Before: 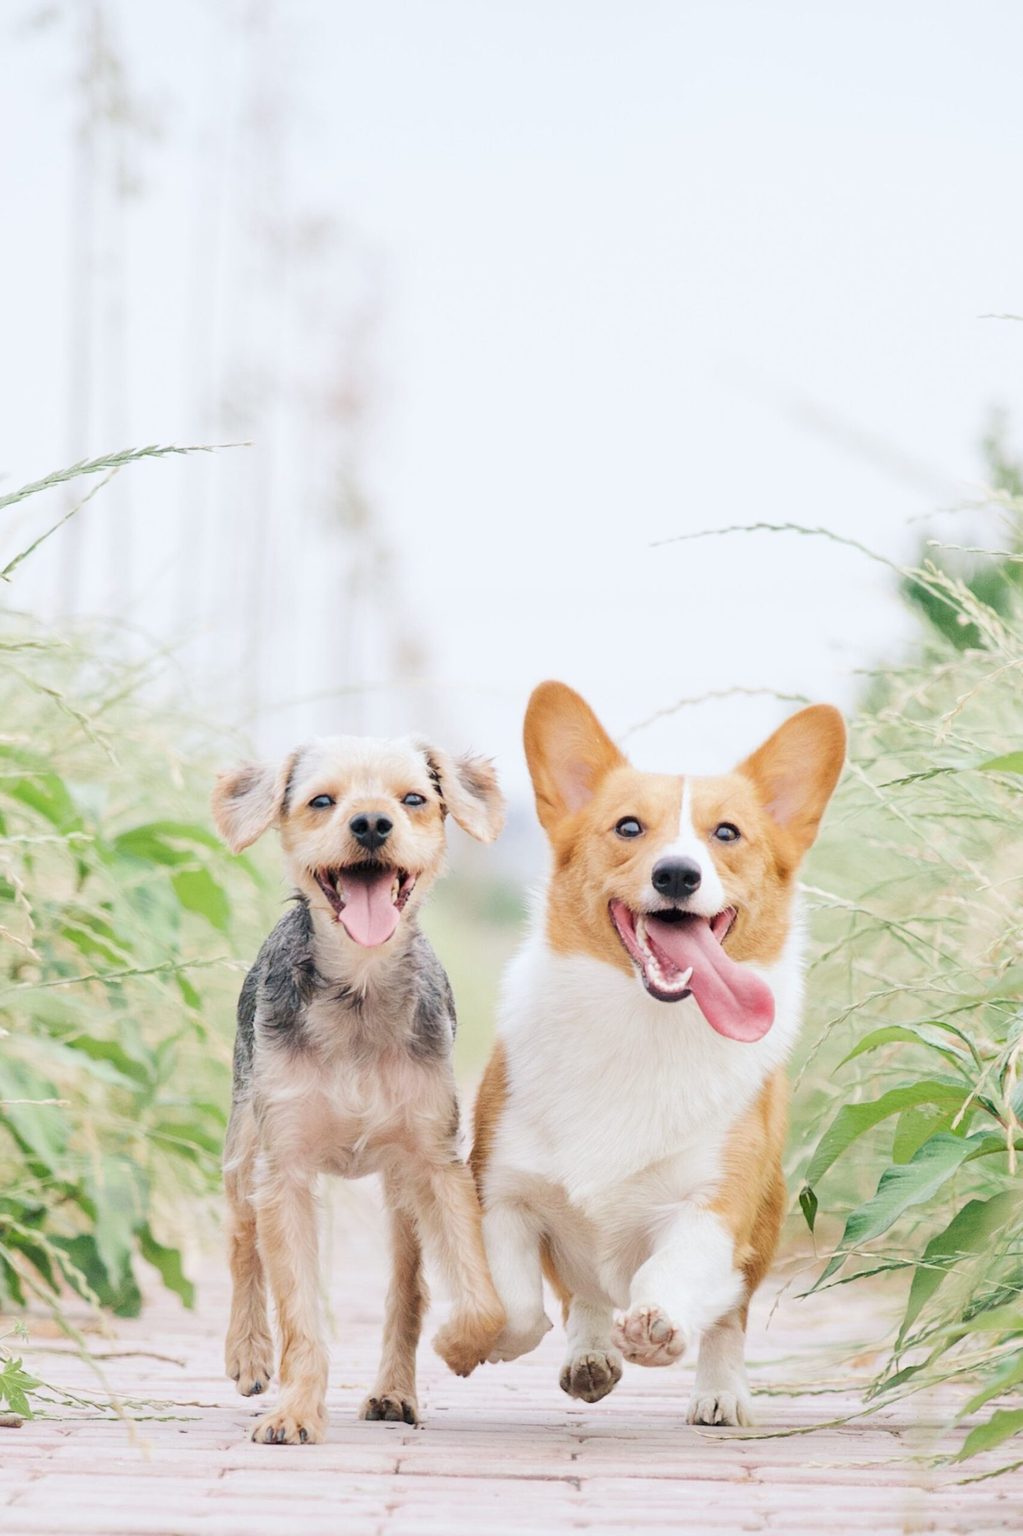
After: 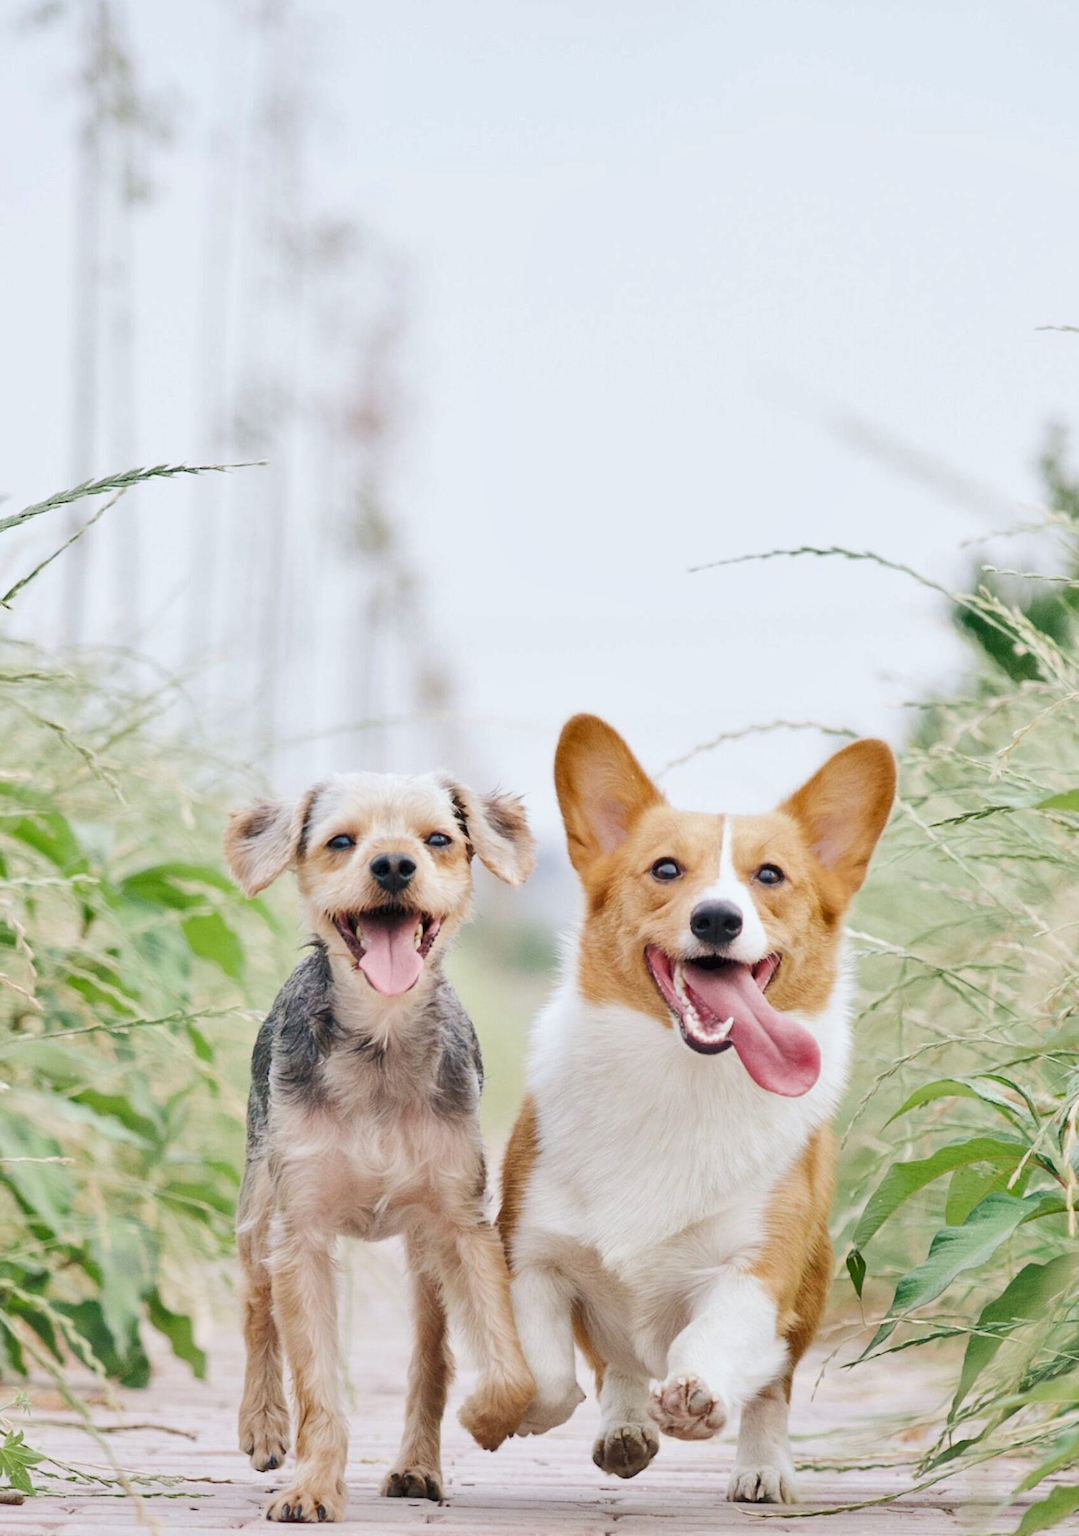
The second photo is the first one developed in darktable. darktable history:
crop: top 0.449%, right 0.262%, bottom 5.06%
shadows and highlights: low approximation 0.01, soften with gaussian
